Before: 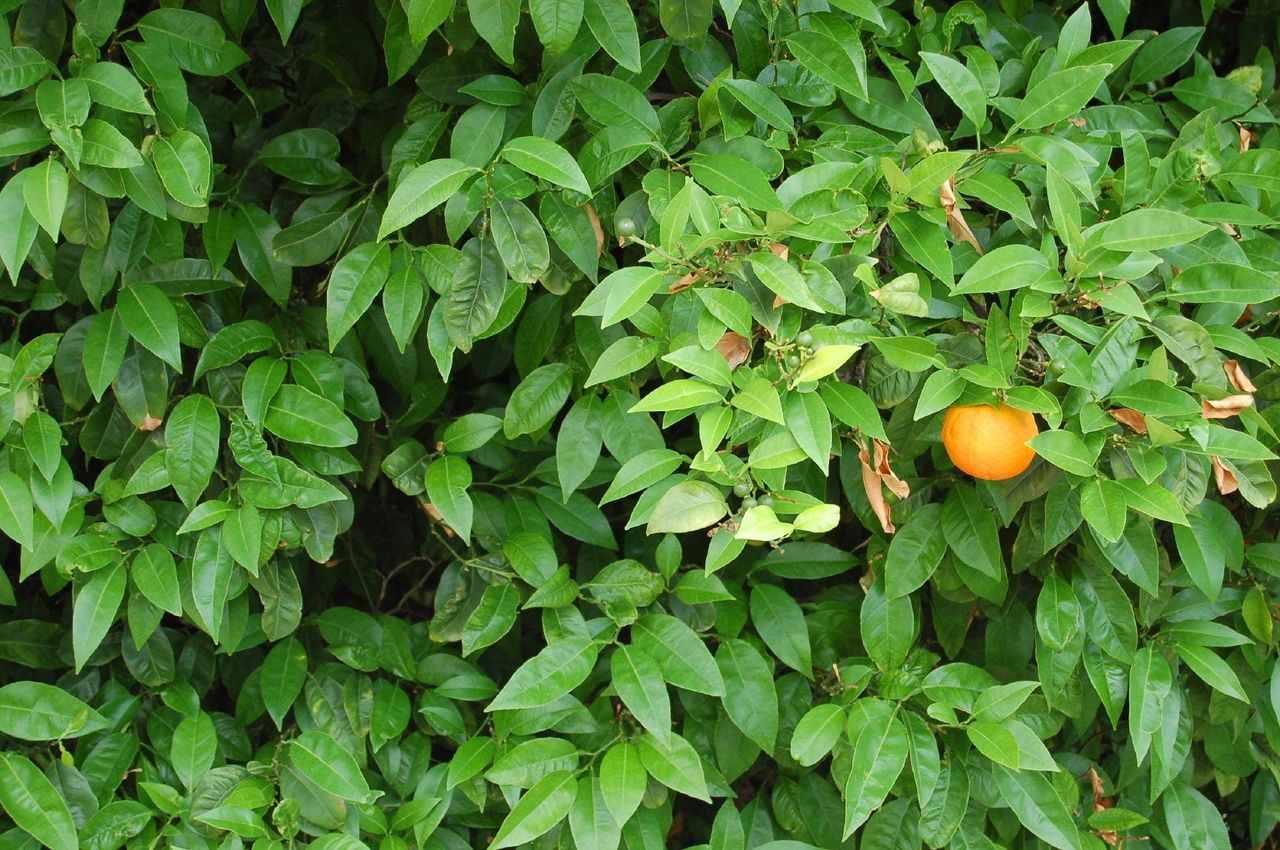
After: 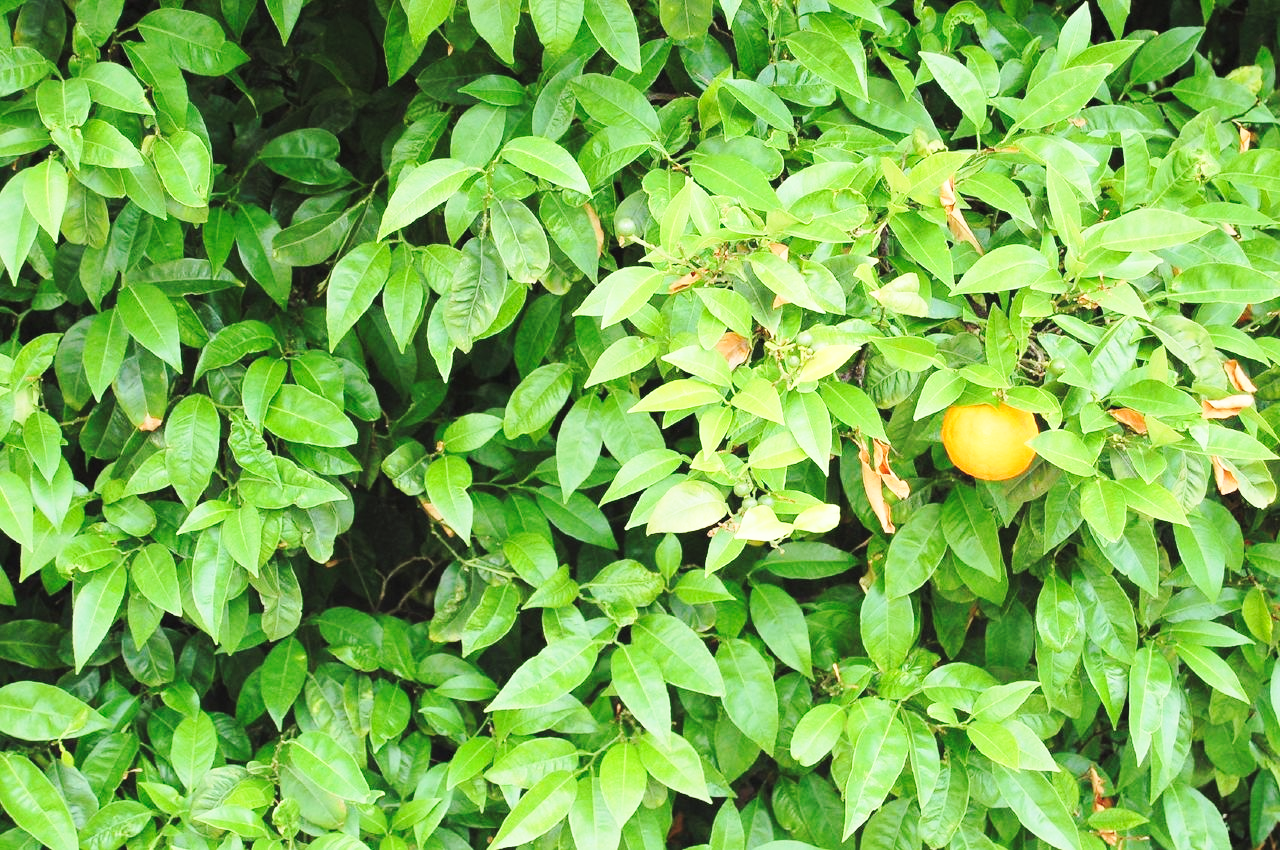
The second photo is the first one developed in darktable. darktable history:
contrast brightness saturation: contrast 0.139, brightness 0.211
base curve: curves: ch0 [(0, 0) (0.028, 0.03) (0.121, 0.232) (0.46, 0.748) (0.859, 0.968) (1, 1)], preserve colors none
